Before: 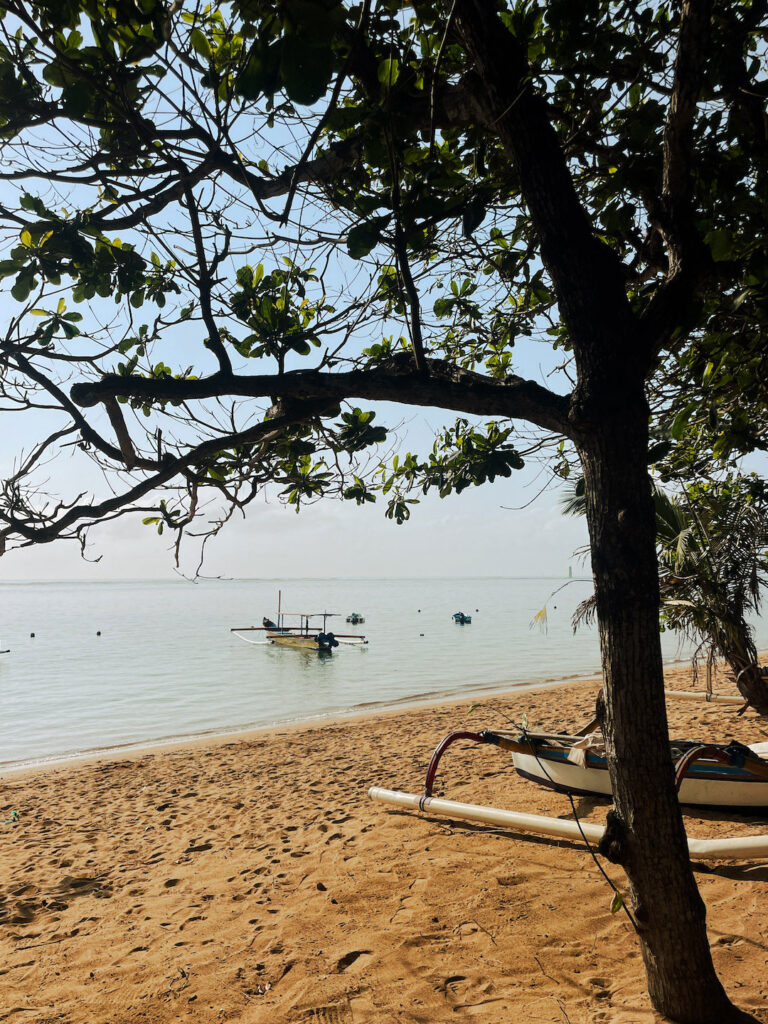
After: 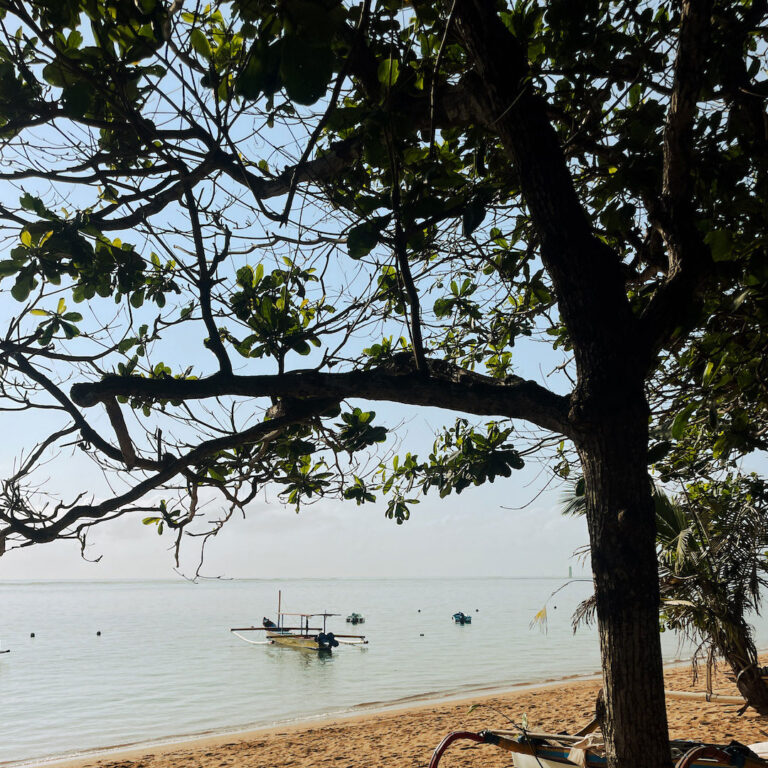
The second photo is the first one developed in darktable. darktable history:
color calibration: illuminant same as pipeline (D50), adaptation none (bypass), x 0.333, y 0.333, temperature 5023.06 K, saturation algorithm version 1 (2020)
crop: bottom 24.99%
